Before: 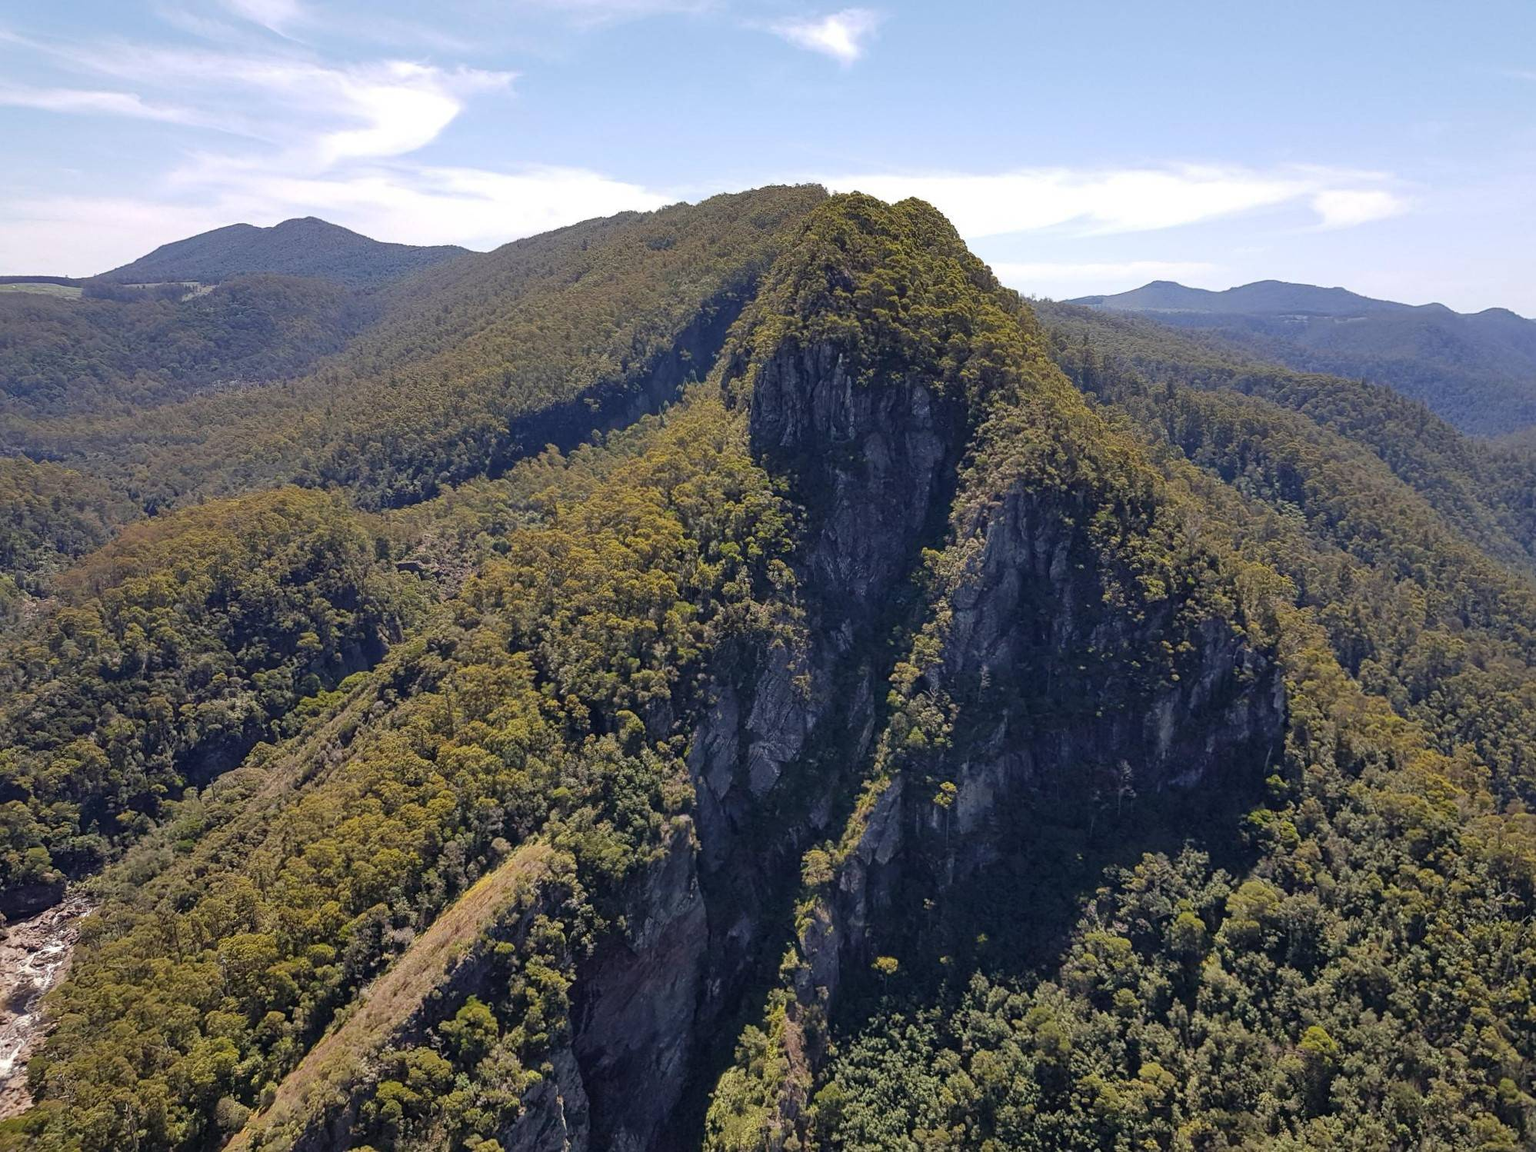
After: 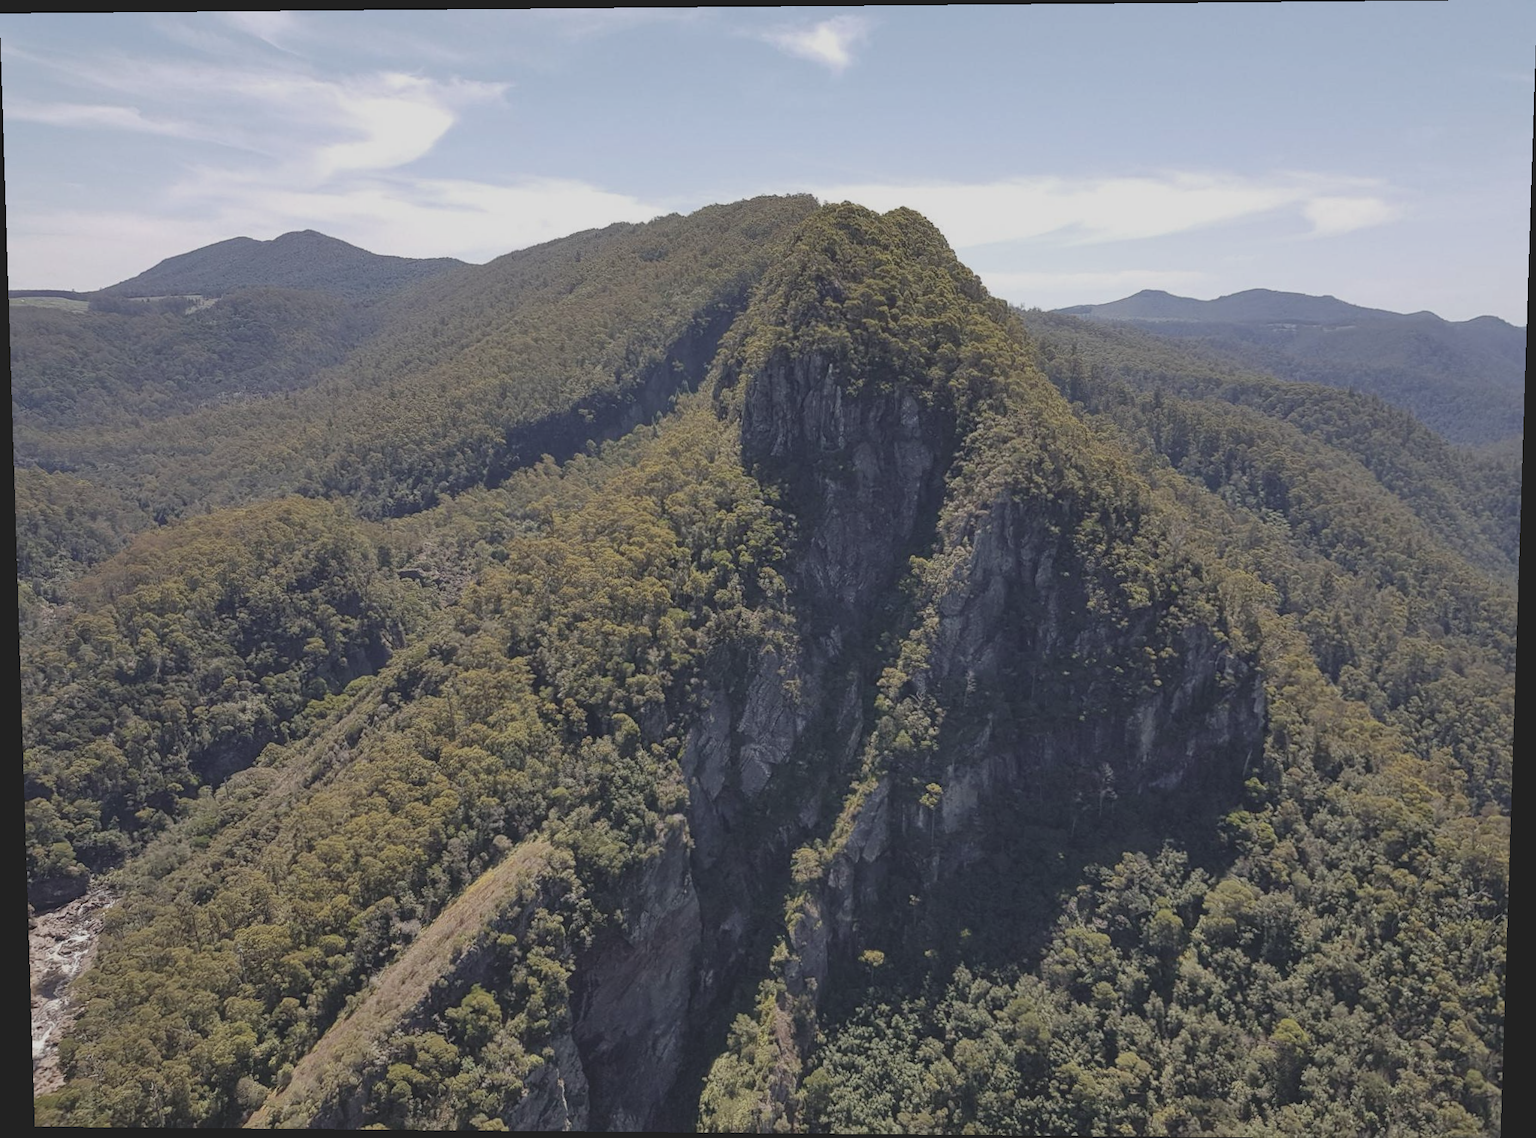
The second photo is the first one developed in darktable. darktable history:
contrast brightness saturation: contrast -0.26, saturation -0.43
rotate and perspective: lens shift (vertical) 0.048, lens shift (horizontal) -0.024, automatic cropping off
